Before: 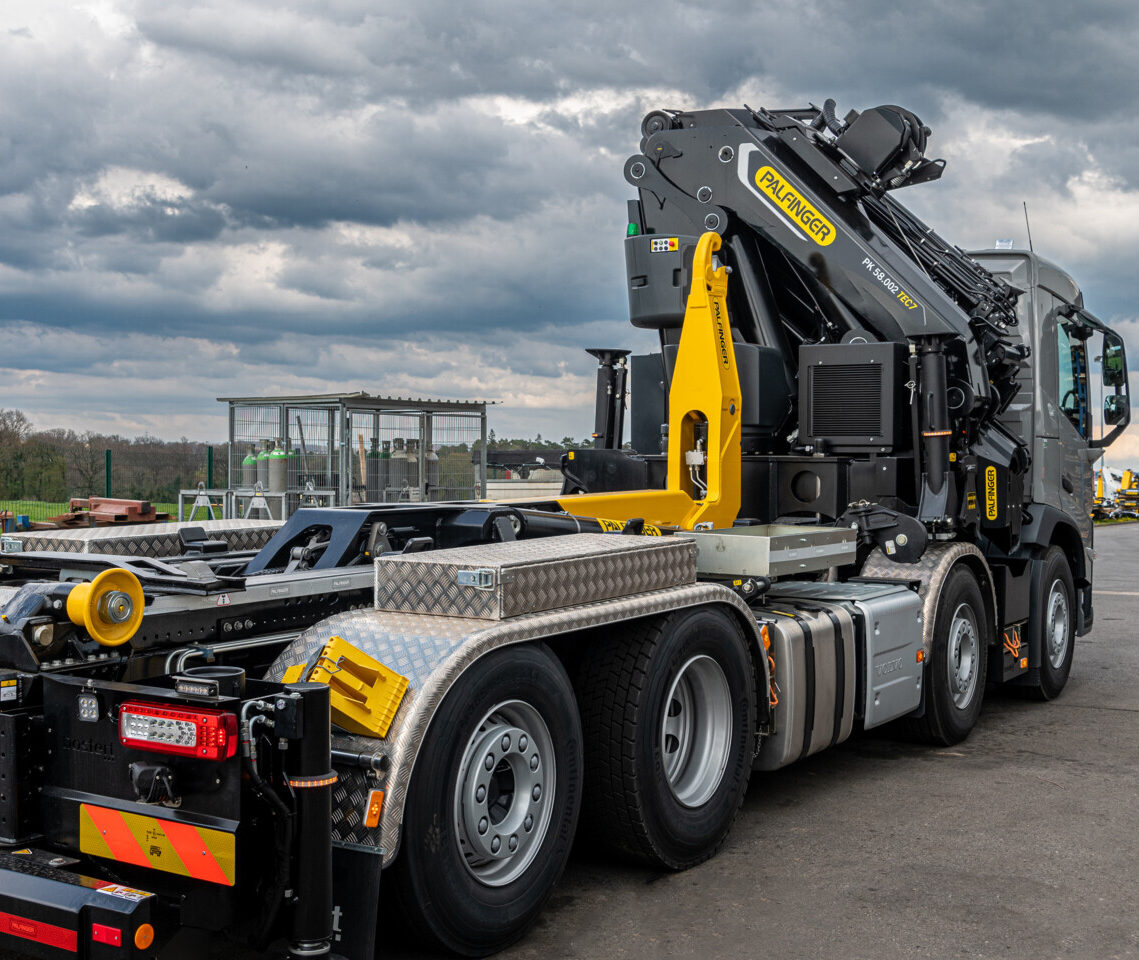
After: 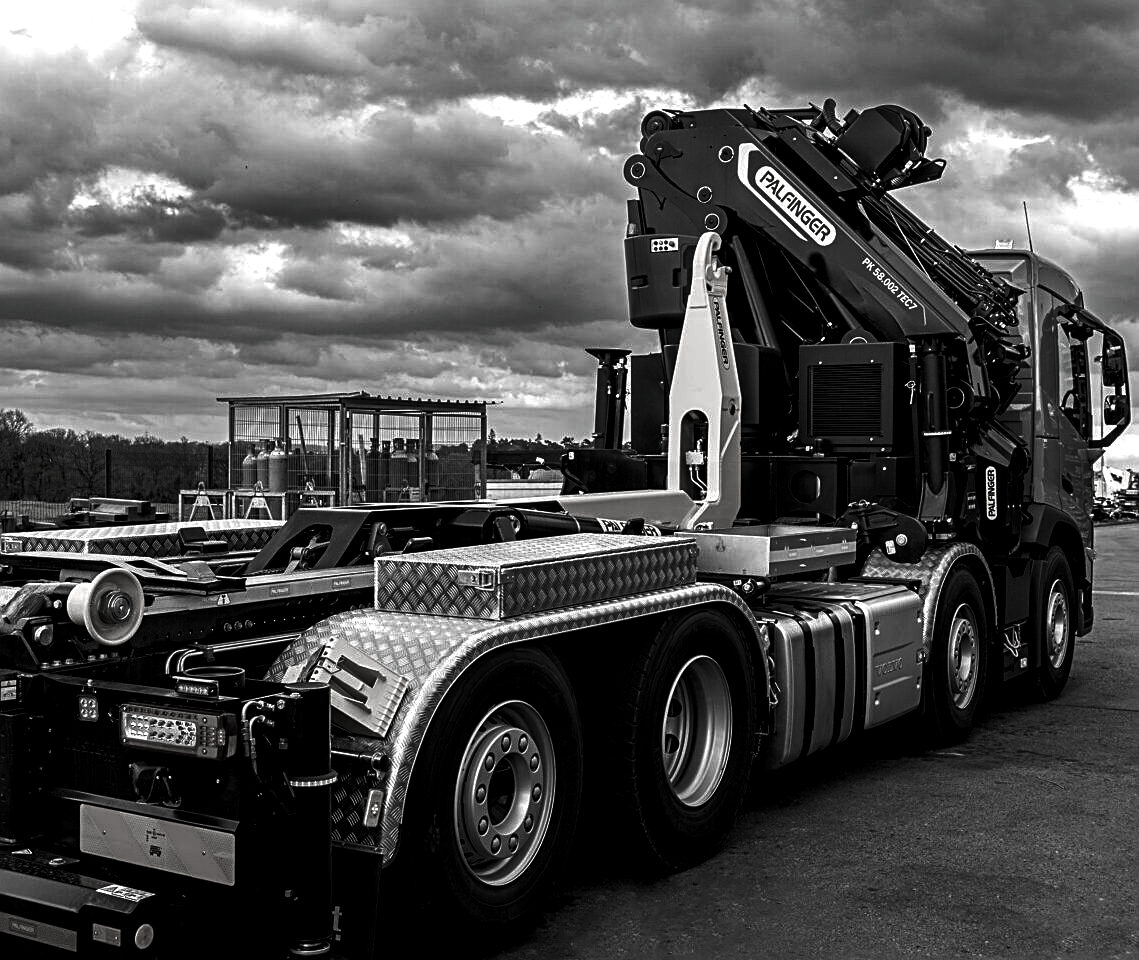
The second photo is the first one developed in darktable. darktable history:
contrast brightness saturation: contrast -0.03, brightness -0.591, saturation -0.988
exposure: black level correction 0, exposure 0.499 EV, compensate highlight preservation false
local contrast: highlights 105%, shadows 101%, detail 119%, midtone range 0.2
sharpen: on, module defaults
